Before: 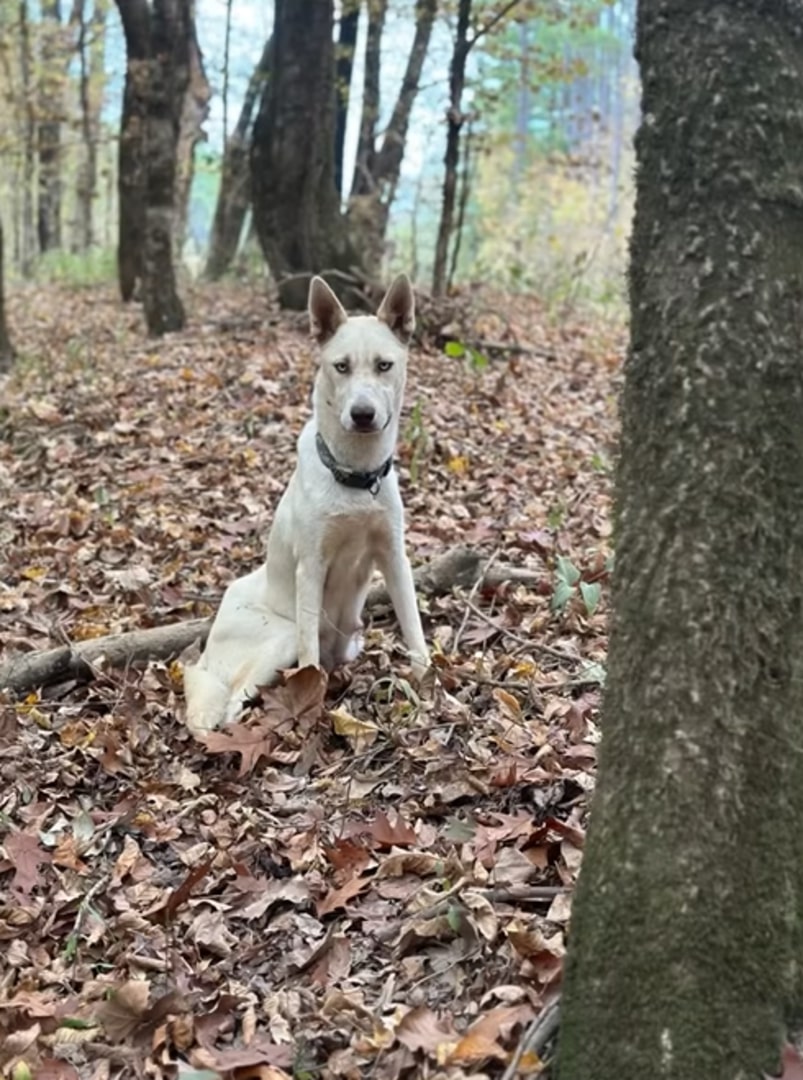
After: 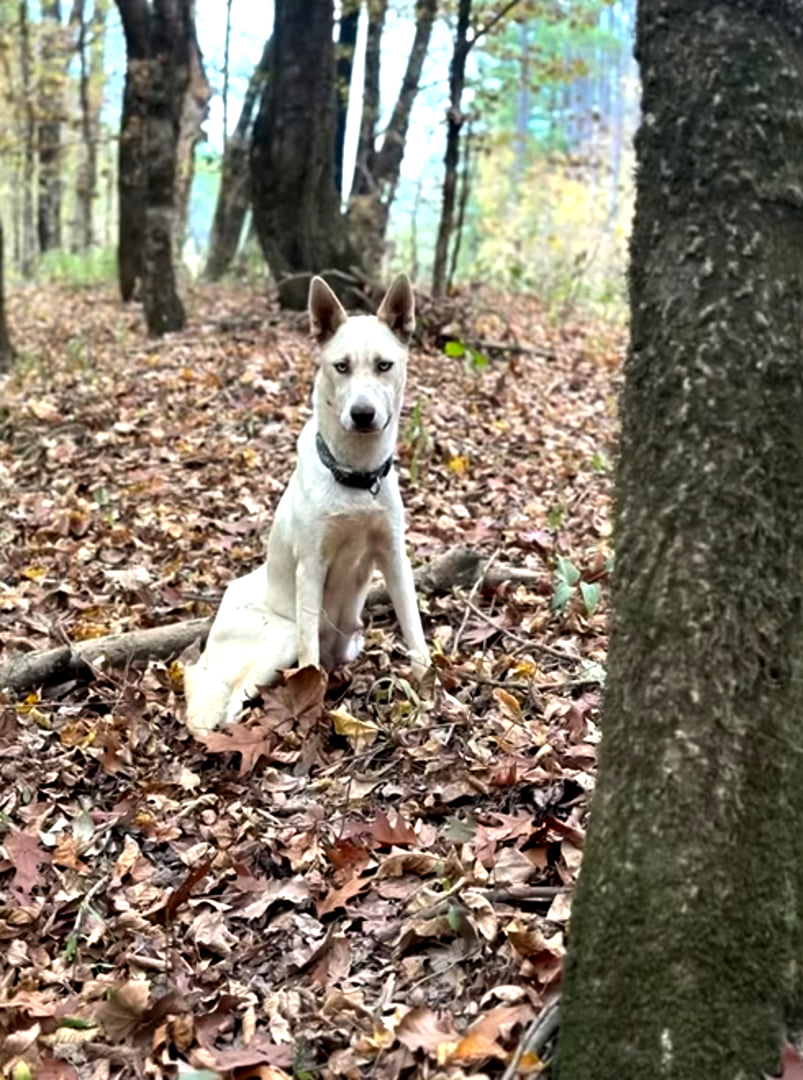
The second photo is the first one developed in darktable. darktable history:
color balance: lift [0.991, 1, 1, 1], gamma [0.996, 1, 1, 1], input saturation 98.52%, contrast 20.34%, output saturation 103.72%
grain: coarseness 0.81 ISO, strength 1.34%, mid-tones bias 0%
exposure: exposure 0.127 EV, compensate highlight preservation false
